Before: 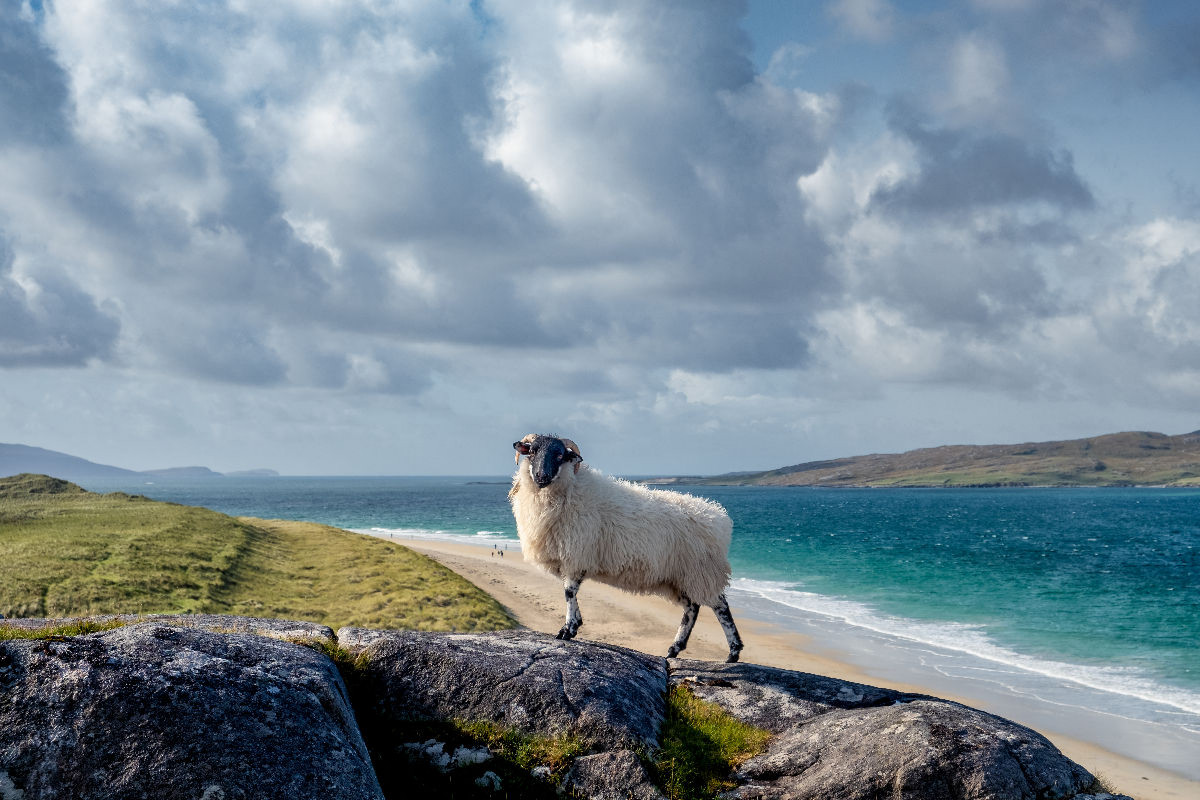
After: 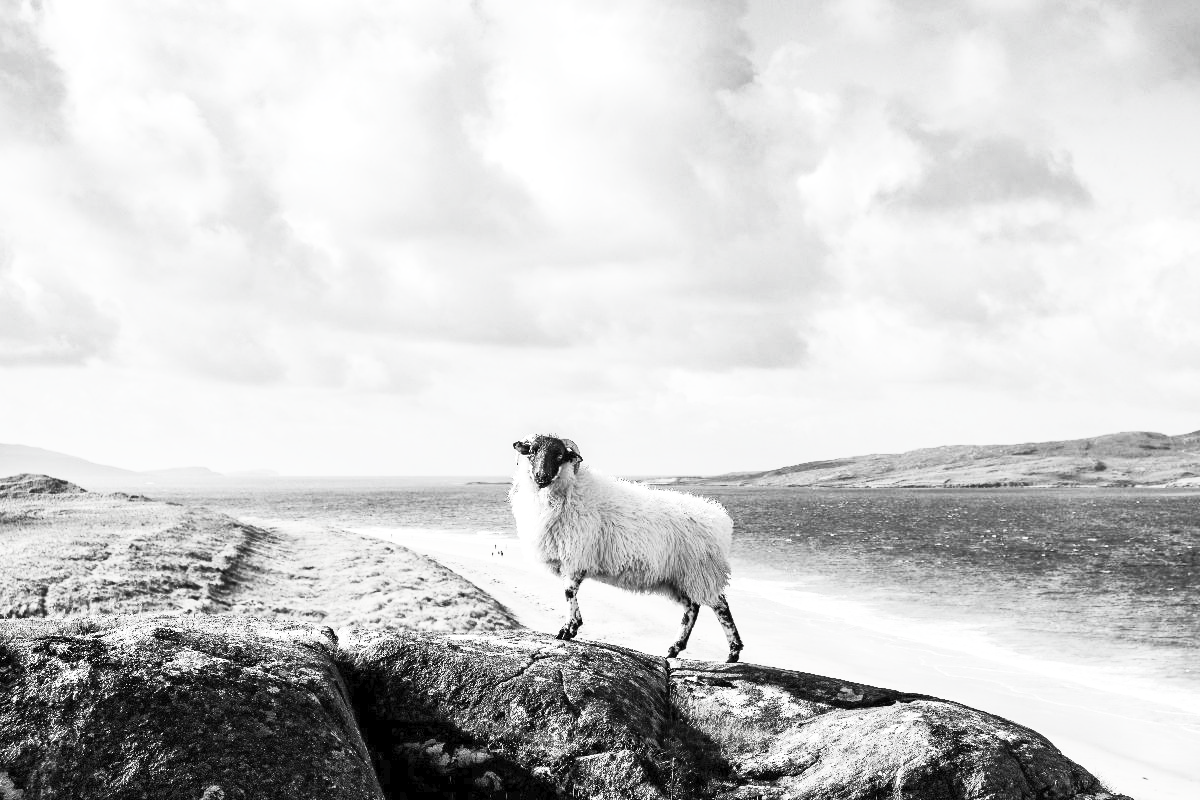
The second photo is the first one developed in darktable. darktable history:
exposure: exposure 0.523 EV, compensate highlight preservation false
contrast brightness saturation: contrast 0.525, brightness 0.459, saturation -0.988
